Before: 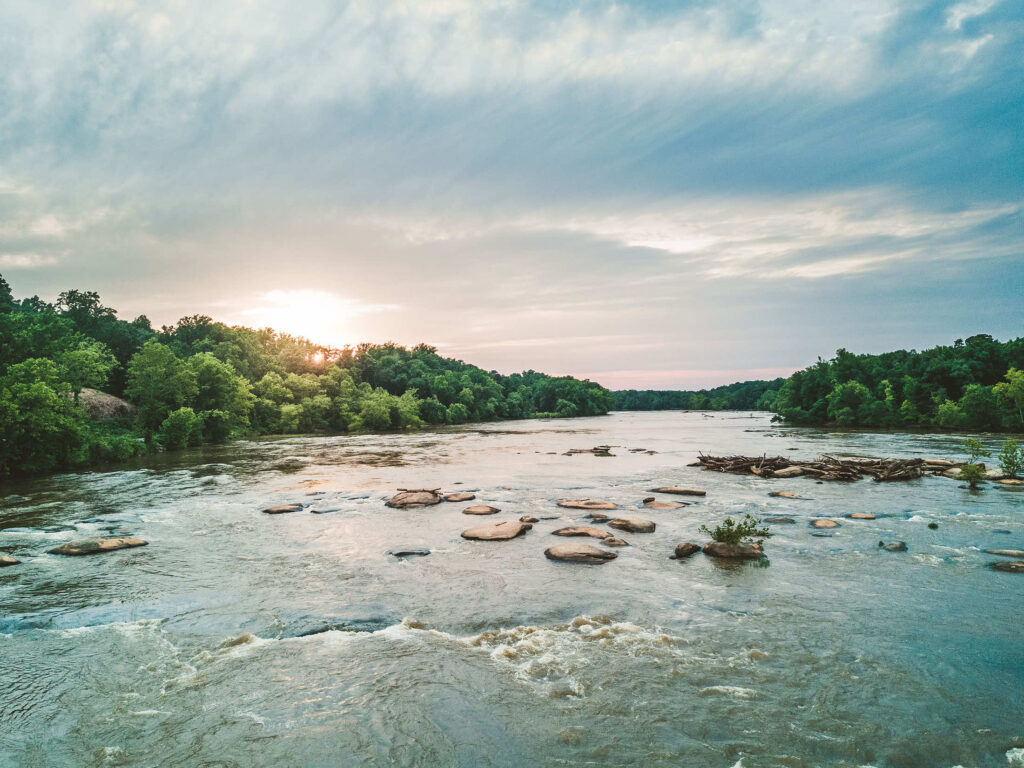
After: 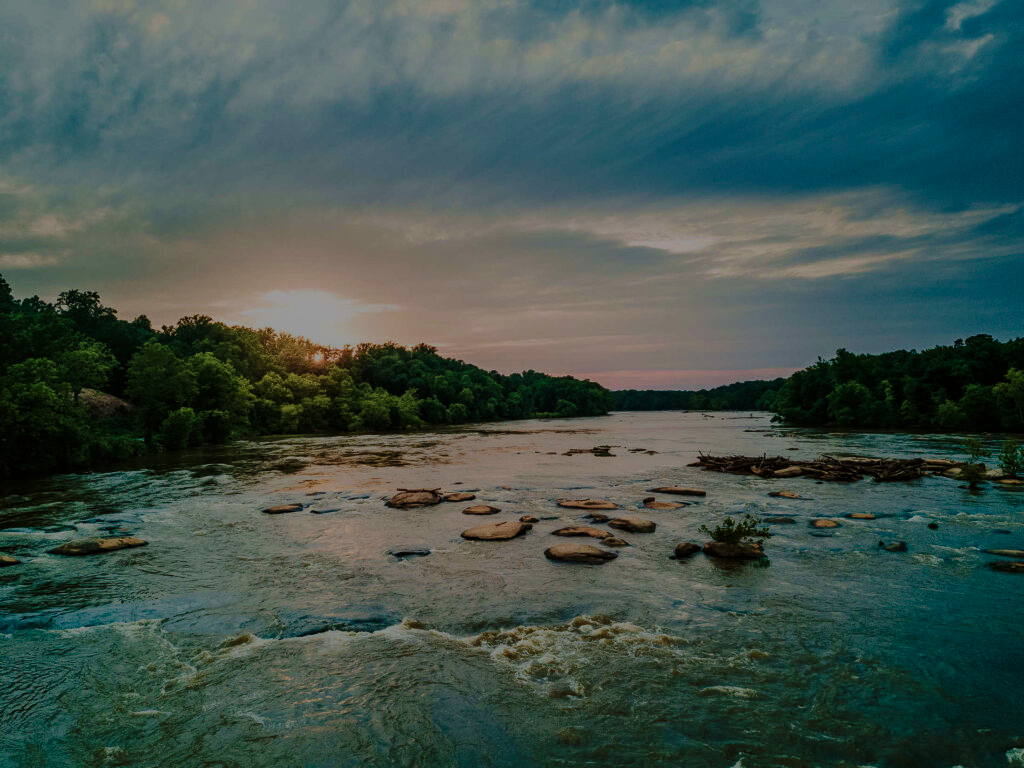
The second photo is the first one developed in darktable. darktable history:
exposure: exposure -2.384 EV, compensate exposure bias true, compensate highlight preservation false
local contrast: highlights 103%, shadows 98%, detail 119%, midtone range 0.2
base curve: curves: ch0 [(0, 0) (0.036, 0.025) (0.121, 0.166) (0.206, 0.329) (0.605, 0.79) (1, 1)], preserve colors none
velvia: strength 55.87%
